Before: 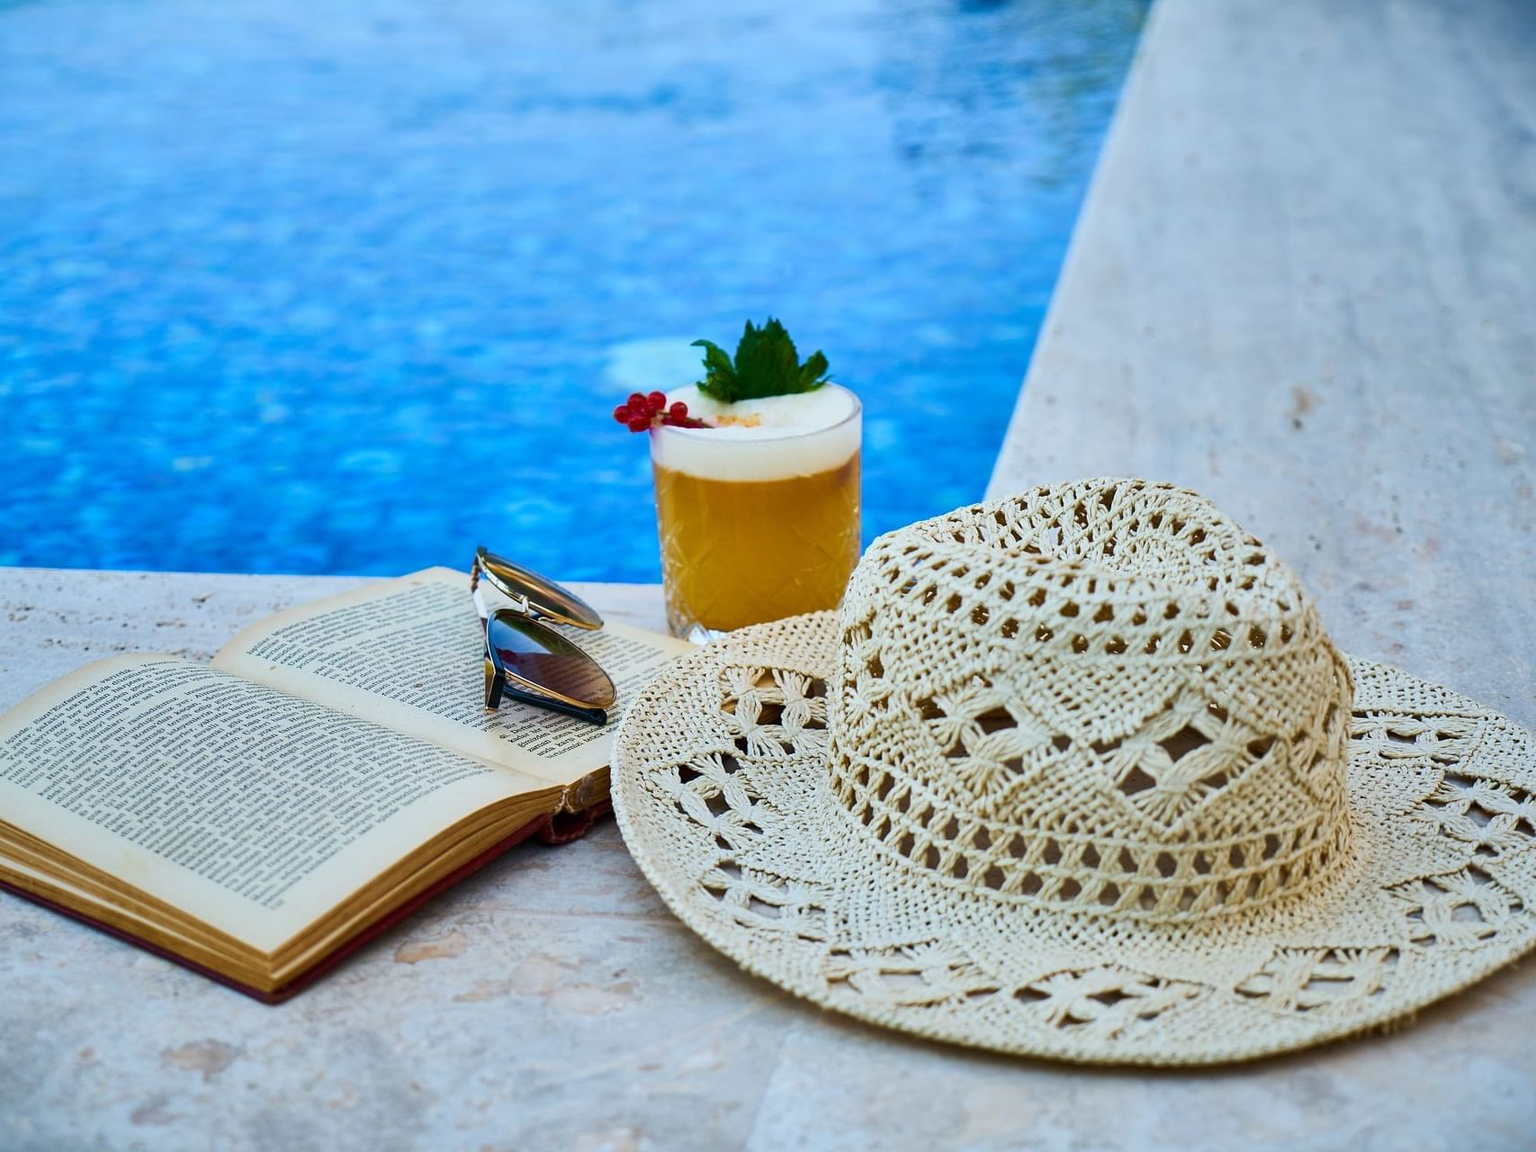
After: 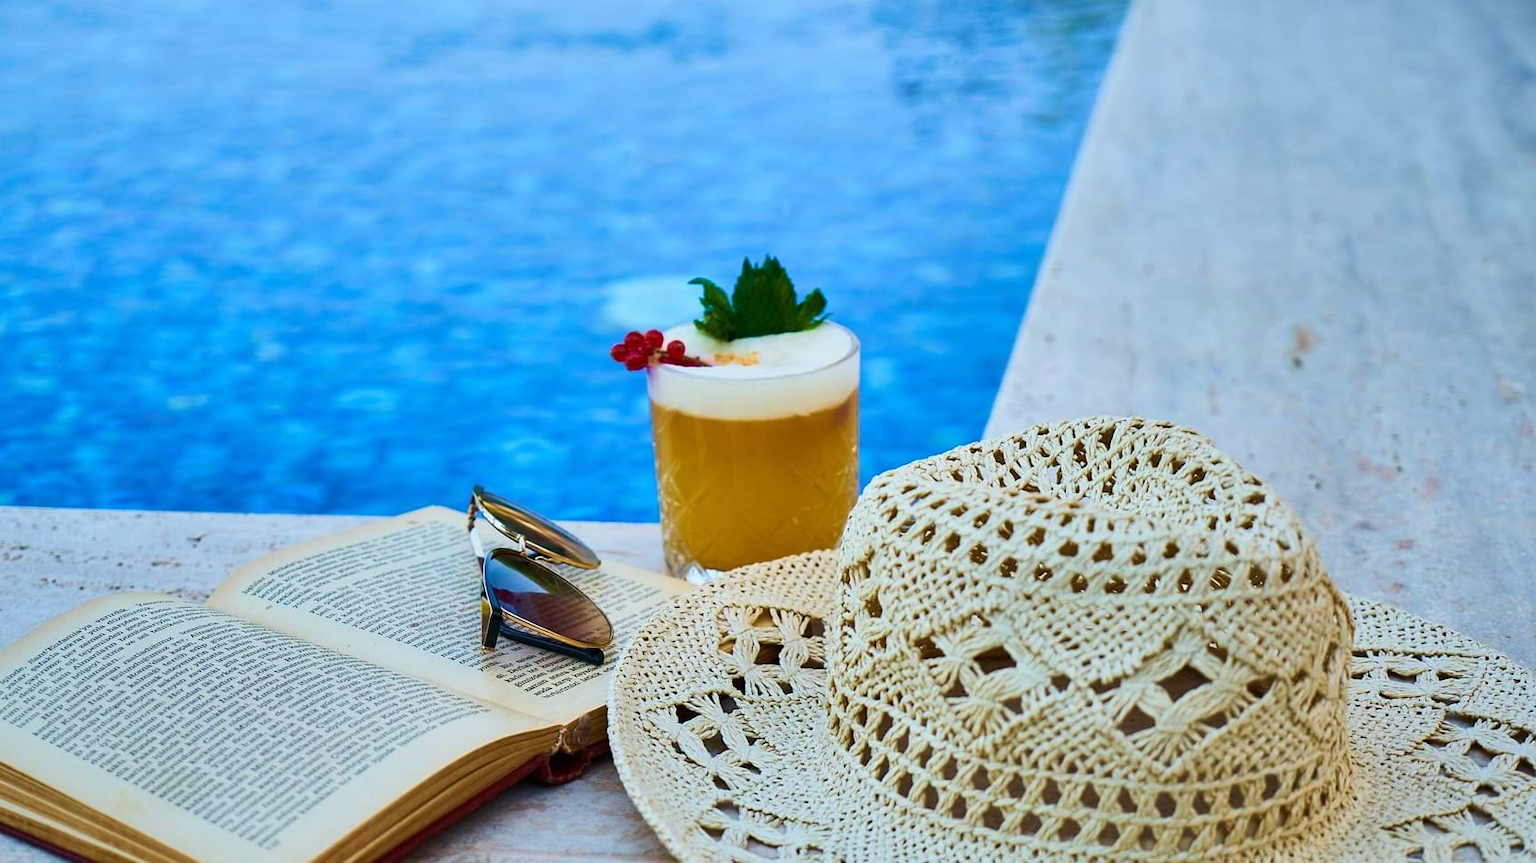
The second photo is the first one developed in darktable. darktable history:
velvia: on, module defaults
crop: left 0.387%, top 5.469%, bottom 19.809%
